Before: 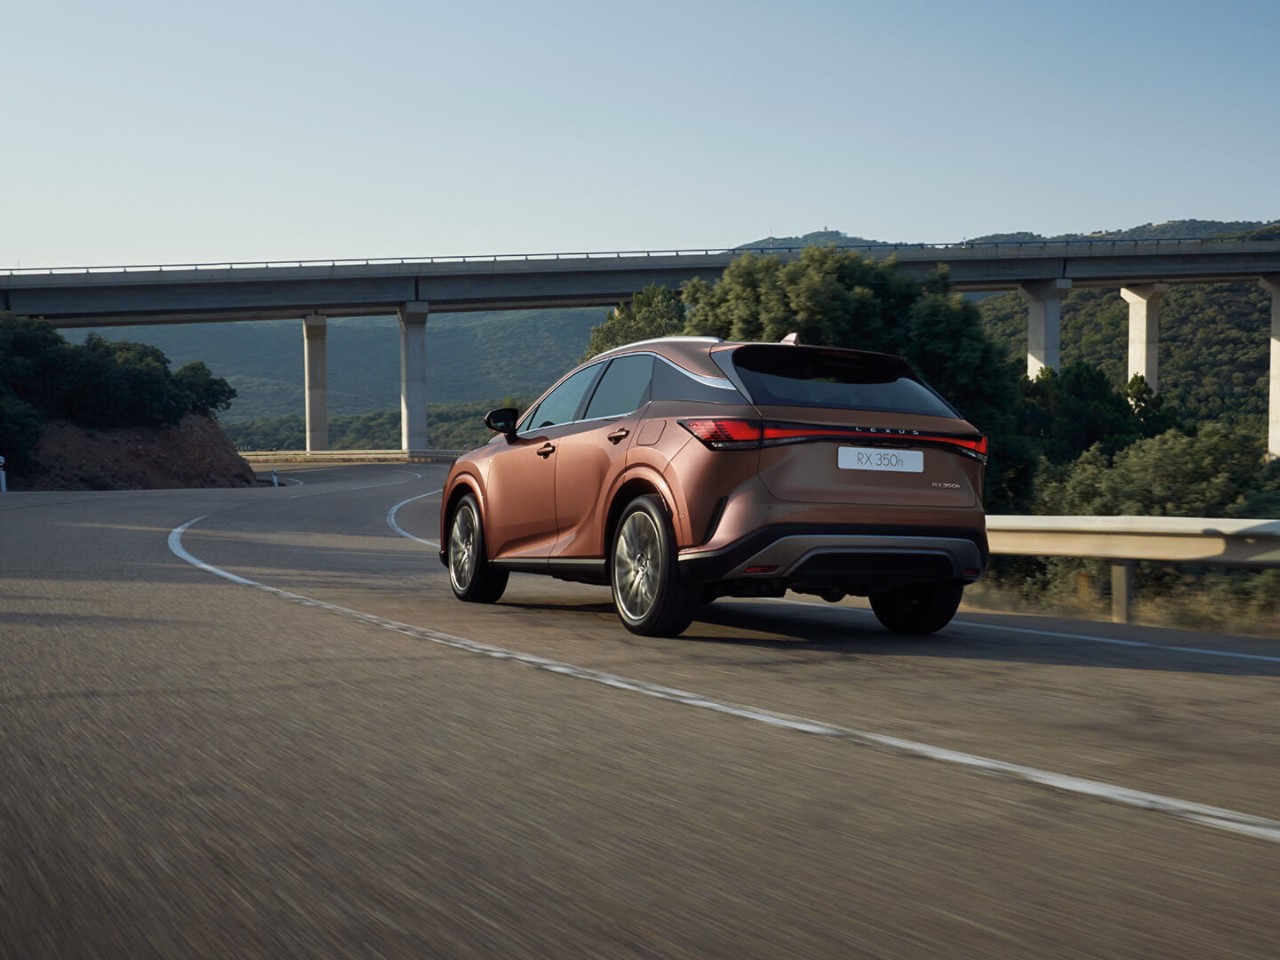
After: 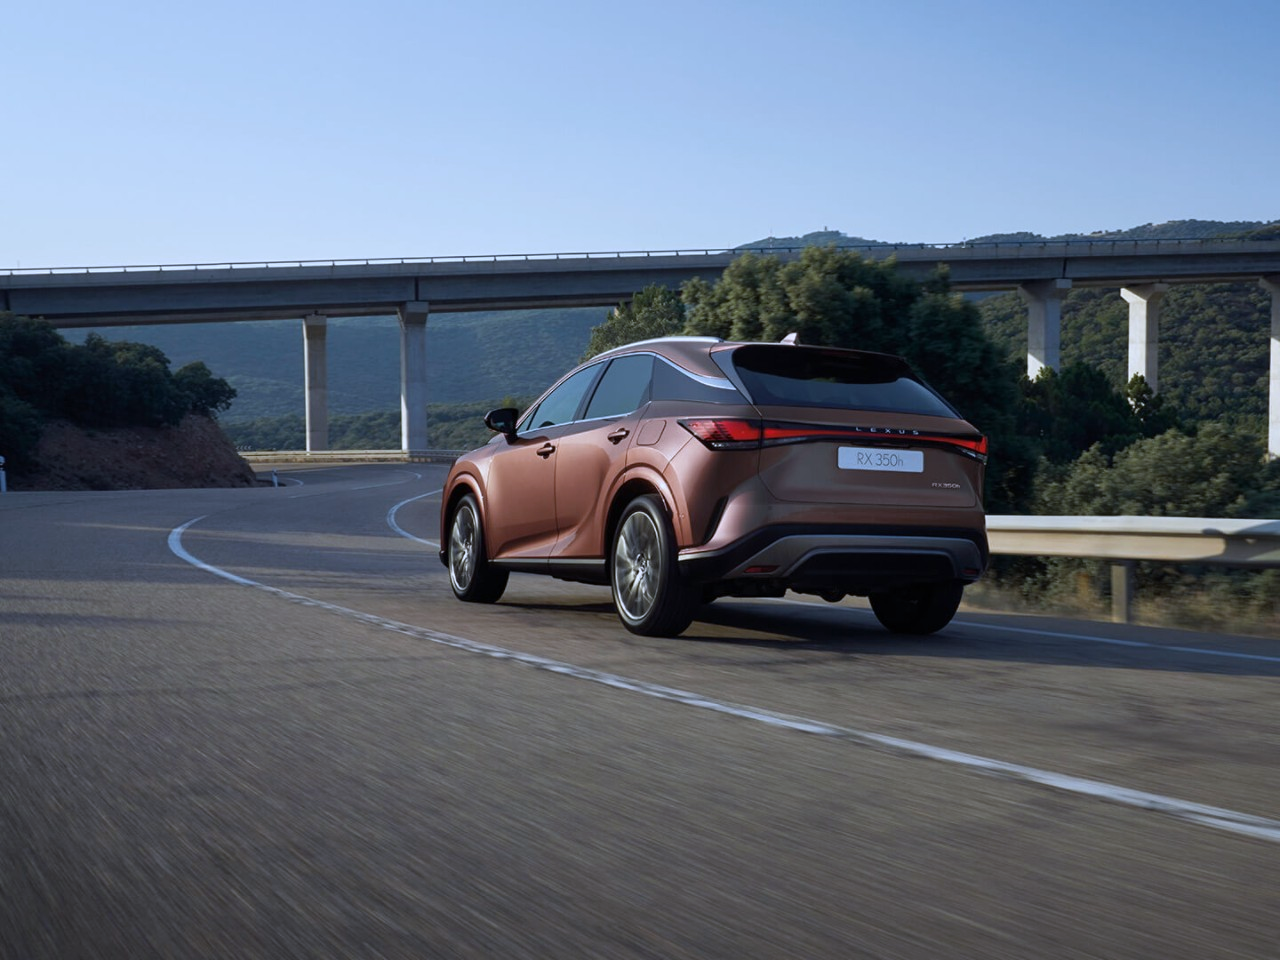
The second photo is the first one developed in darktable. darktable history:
exposure: exposure -0.116 EV, compensate exposure bias true, compensate highlight preservation false
white balance: red 0.948, green 1.02, blue 1.176
